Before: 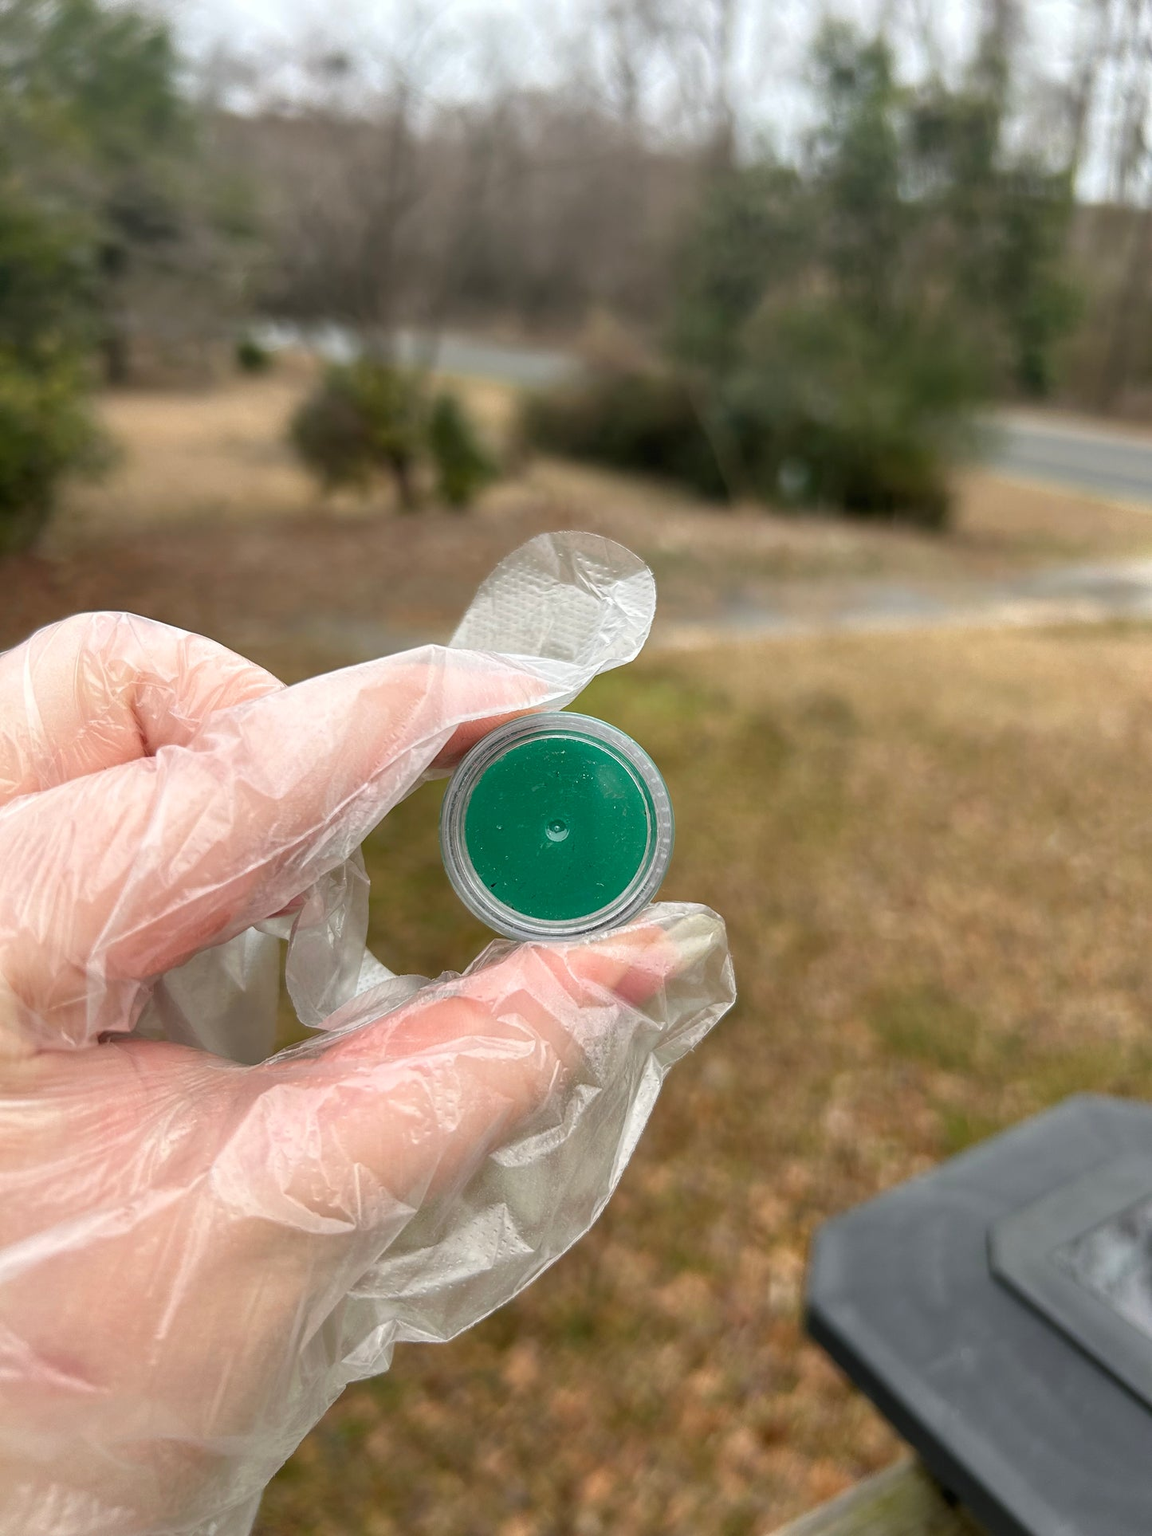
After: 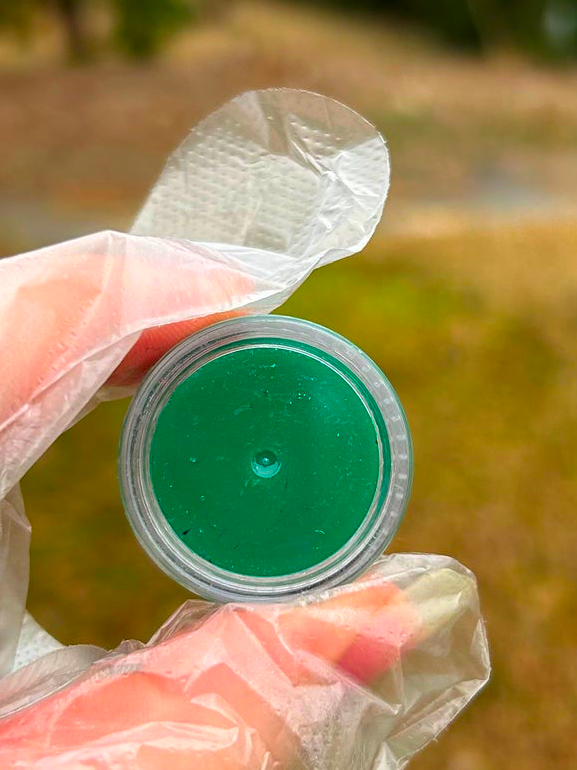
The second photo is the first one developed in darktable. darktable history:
crop: left 30%, top 30%, right 30%, bottom 30%
color correction: saturation 1.8
